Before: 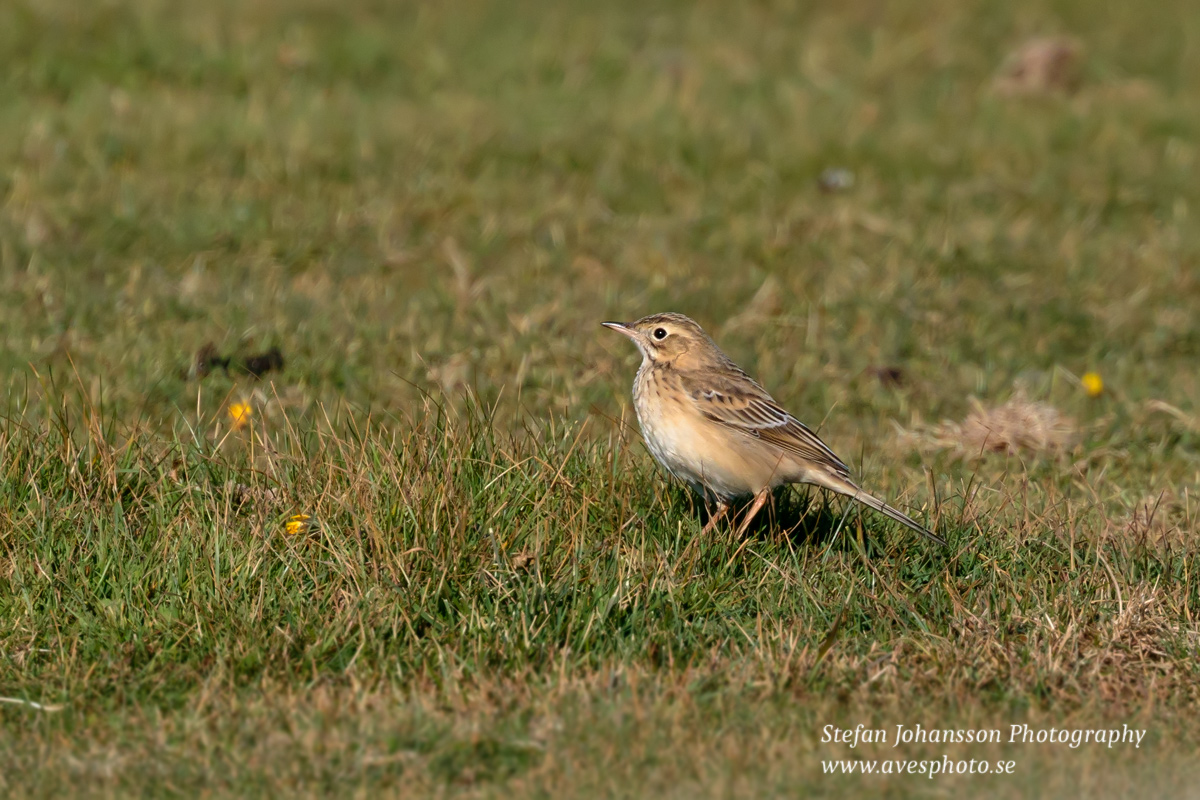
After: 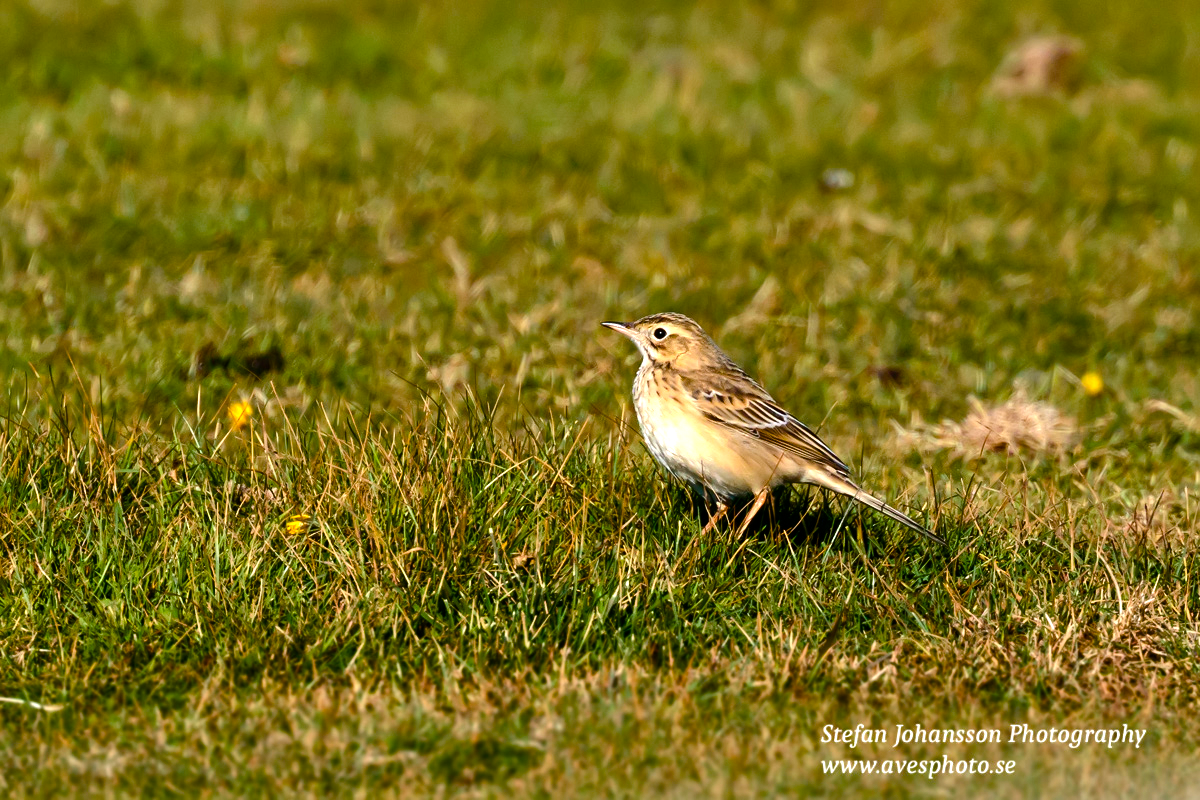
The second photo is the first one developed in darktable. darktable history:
tone equalizer: -8 EV -1.07 EV, -7 EV -1 EV, -6 EV -0.874 EV, -5 EV -0.588 EV, -3 EV 0.586 EV, -2 EV 0.85 EV, -1 EV 0.995 EV, +0 EV 1.07 EV, edges refinement/feathering 500, mask exposure compensation -1.57 EV, preserve details no
color balance rgb: perceptual saturation grading › global saturation 34.77%, perceptual saturation grading › highlights -24.996%, perceptual saturation grading › shadows 49.64%, global vibrance 20%
